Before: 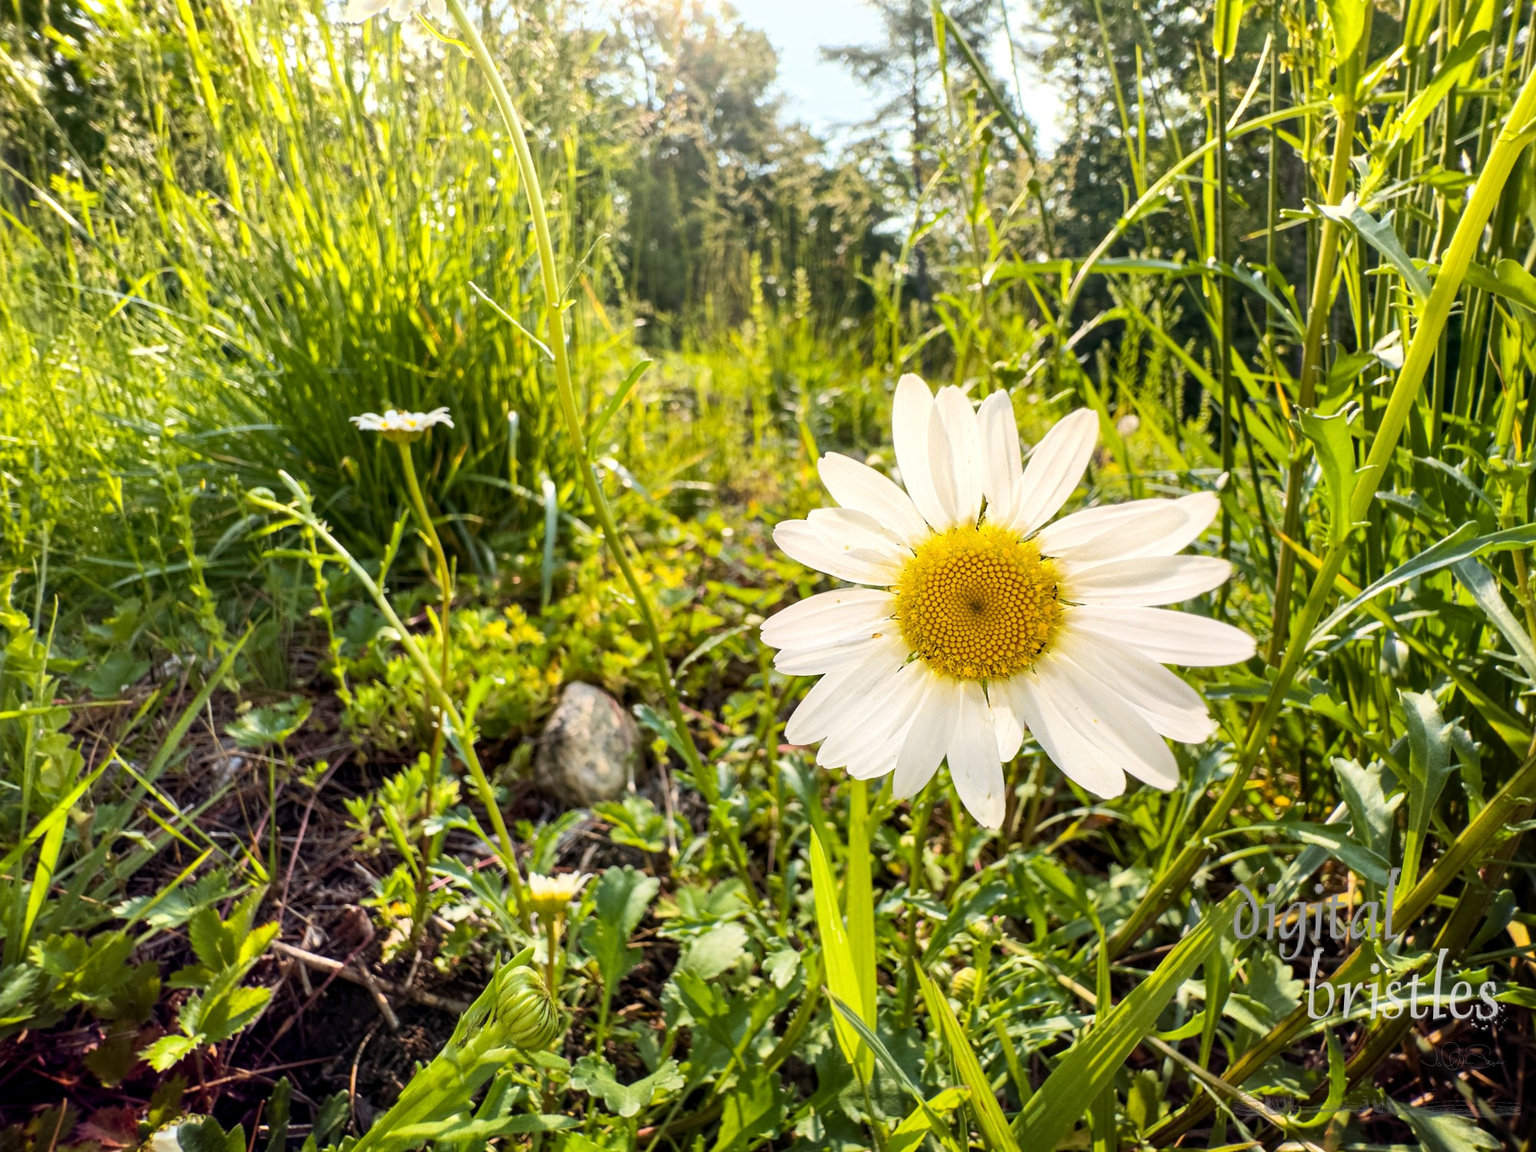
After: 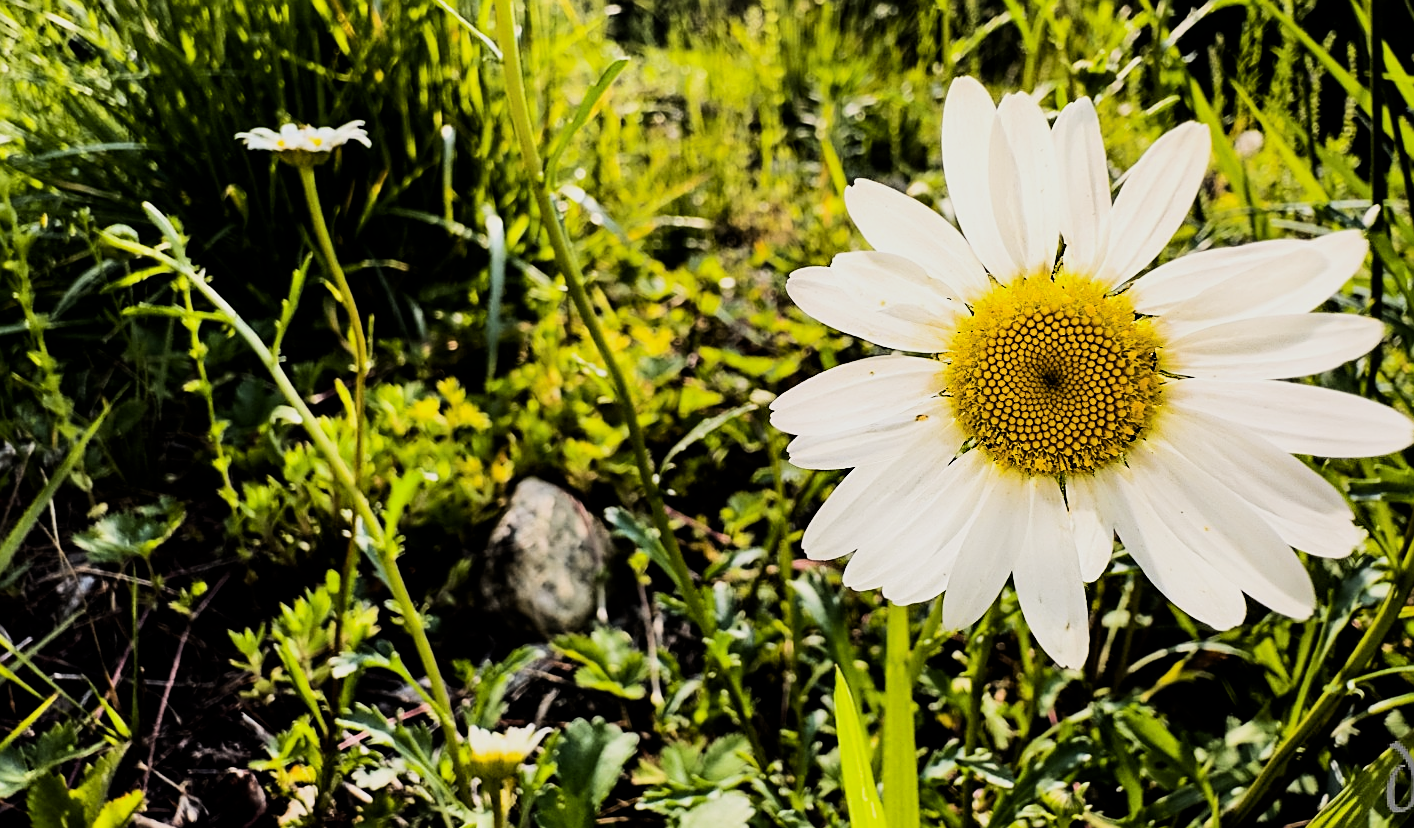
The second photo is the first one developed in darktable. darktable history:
color balance rgb: shadows lift › chroma 2.026%, shadows lift › hue 250.84°, global offset › luminance -1.435%, perceptual saturation grading › global saturation 1.198%, perceptual saturation grading › highlights -1.005%, perceptual saturation grading › mid-tones 4.355%, perceptual saturation grading › shadows 7.017%, perceptual brilliance grading › highlights 3.298%, perceptual brilliance grading › mid-tones -17.97%, perceptual brilliance grading › shadows -41.749%
crop: left 11.012%, top 27.394%, right 18.253%, bottom 17.164%
sharpen: on, module defaults
filmic rgb: black relative exposure -5.06 EV, white relative exposure 3.96 EV, hardness 2.89, contrast 1.298, highlights saturation mix -29.62%
